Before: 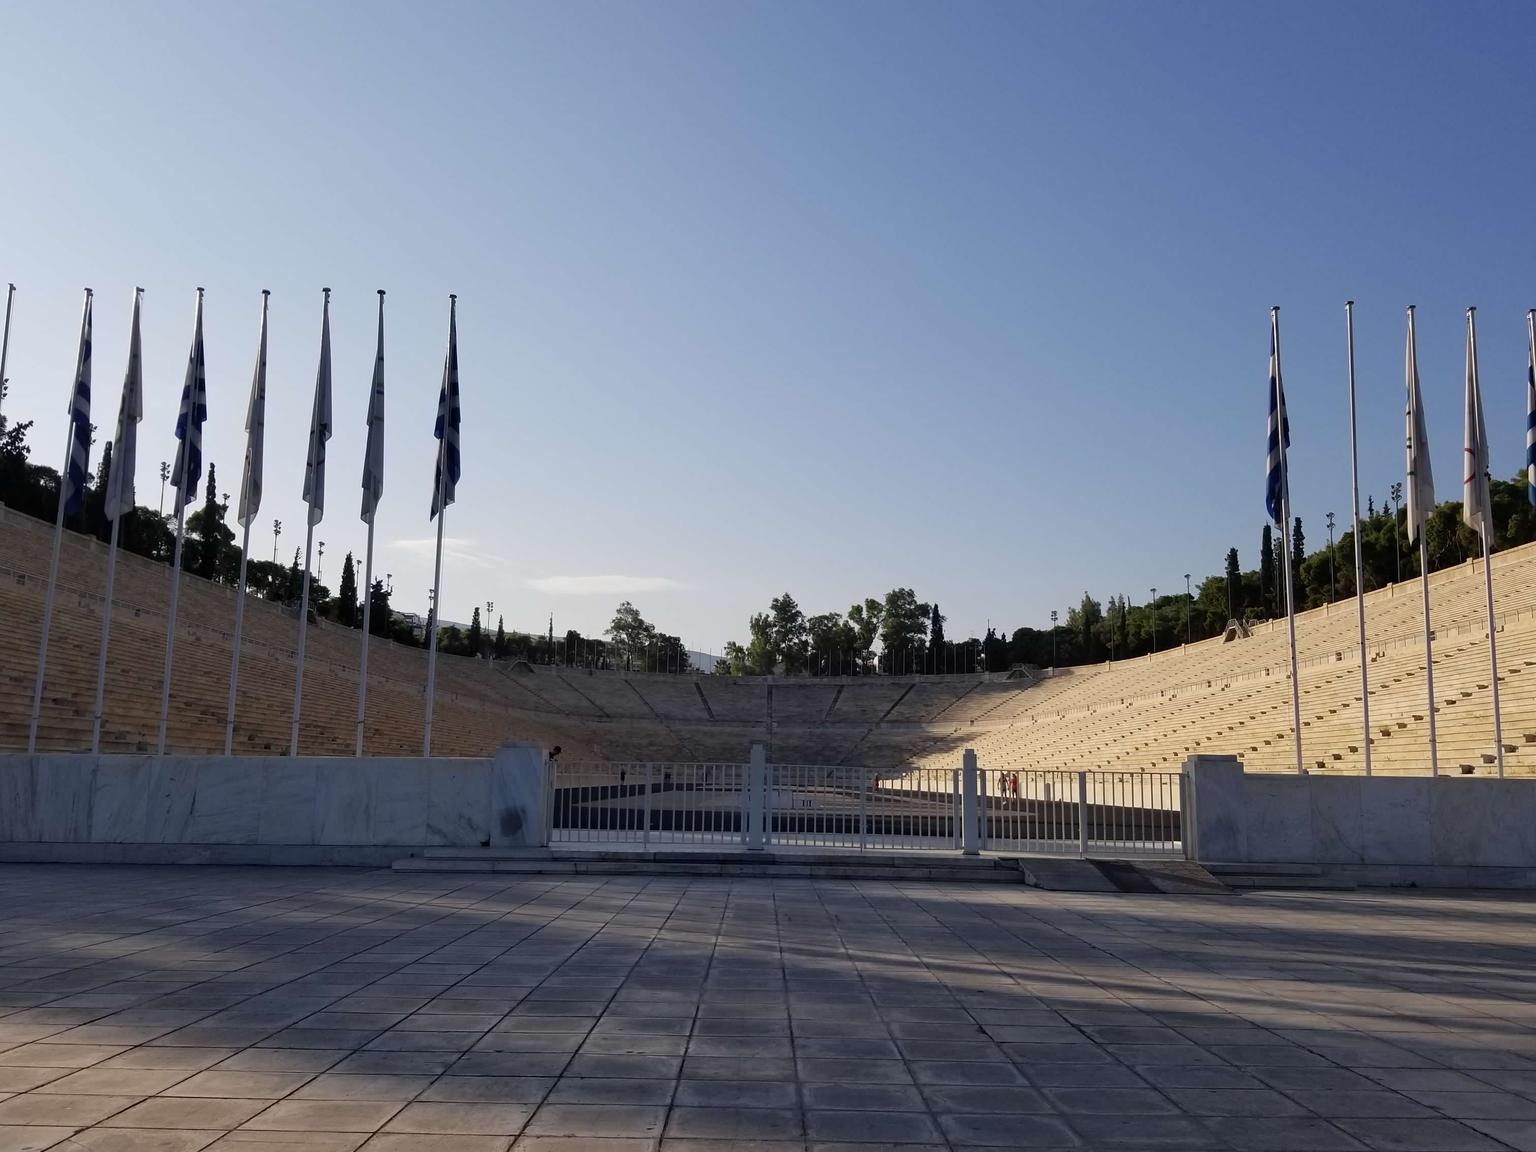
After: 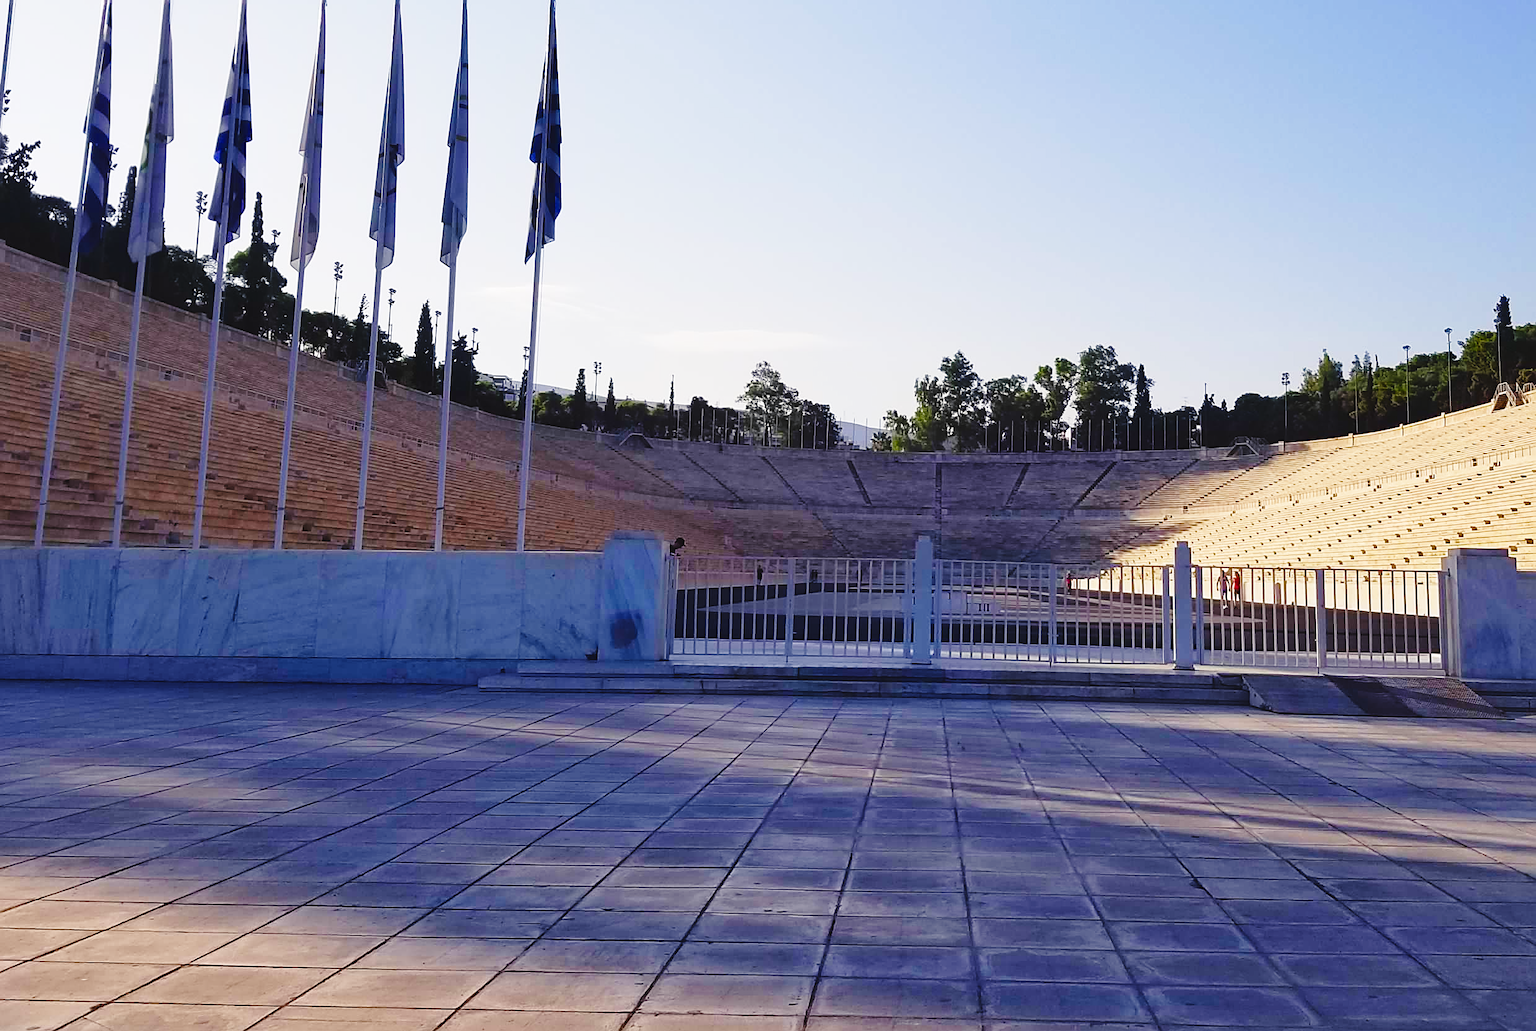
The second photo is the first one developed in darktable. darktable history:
crop: top 26.531%, right 17.959%
color balance rgb: shadows lift › chroma 3%, shadows lift › hue 280.8°, power › hue 330°, highlights gain › chroma 3%, highlights gain › hue 75.6°, global offset › luminance 0.7%, perceptual saturation grading › global saturation 20%, perceptual saturation grading › highlights -25%, perceptual saturation grading › shadows 50%, global vibrance 20.33%
base curve: curves: ch0 [(0, 0) (0.028, 0.03) (0.121, 0.232) (0.46, 0.748) (0.859, 0.968) (1, 1)], preserve colors none
sharpen: amount 0.6
white balance: red 0.984, blue 1.059
